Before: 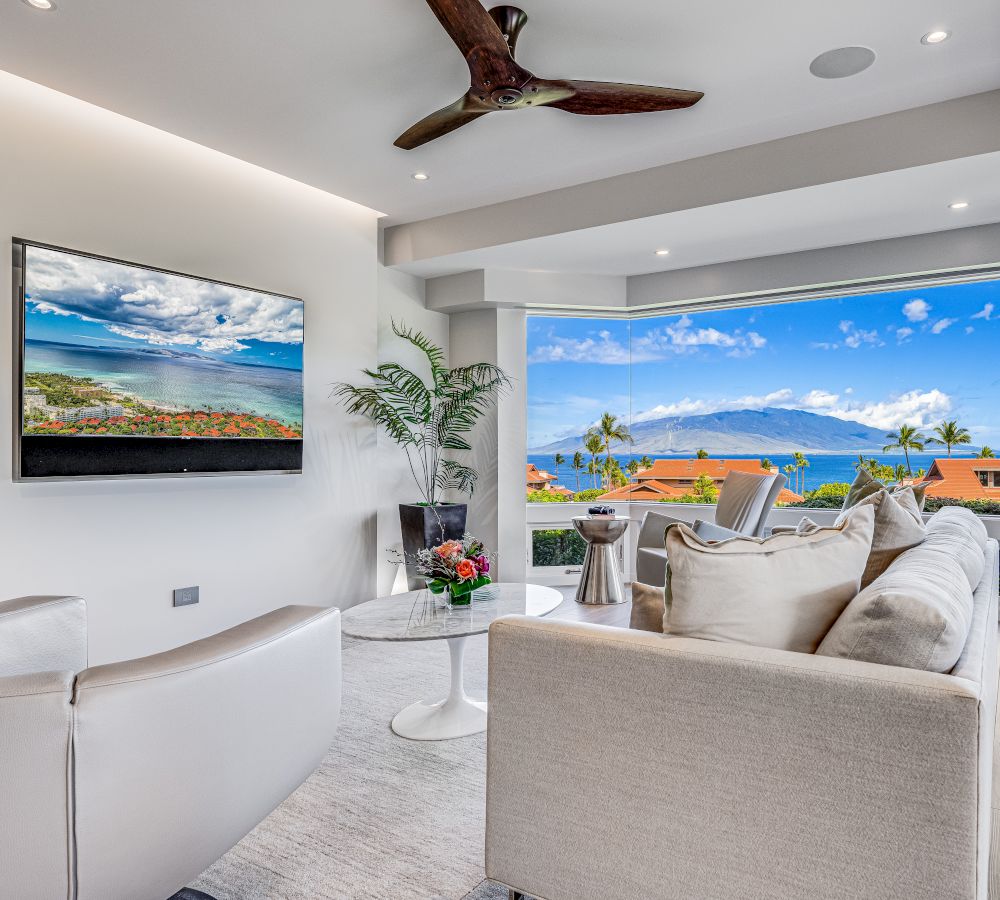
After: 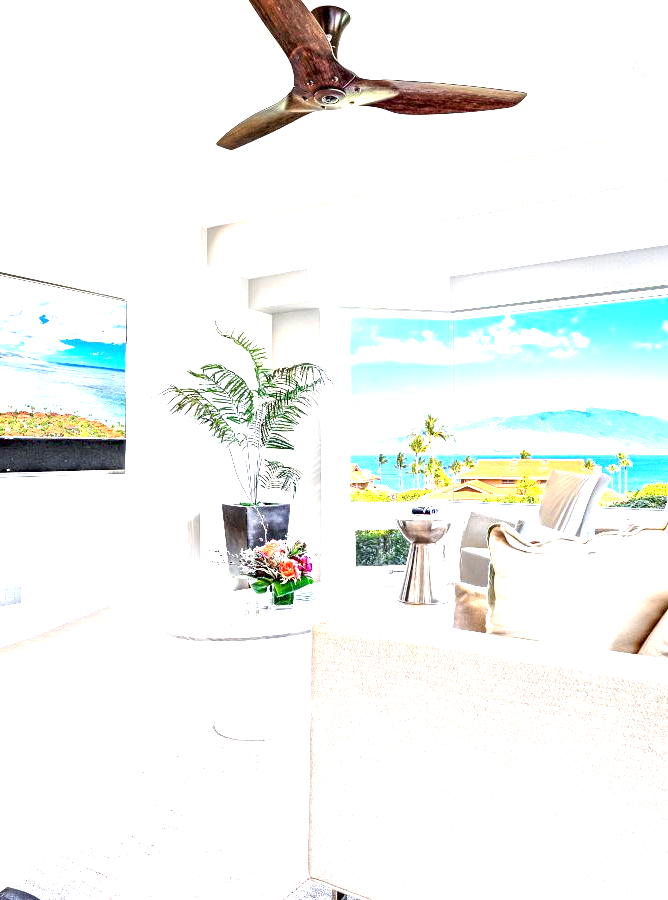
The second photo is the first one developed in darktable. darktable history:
crop and rotate: left 17.732%, right 15.423%
exposure: exposure 2.04 EV, compensate highlight preservation false
